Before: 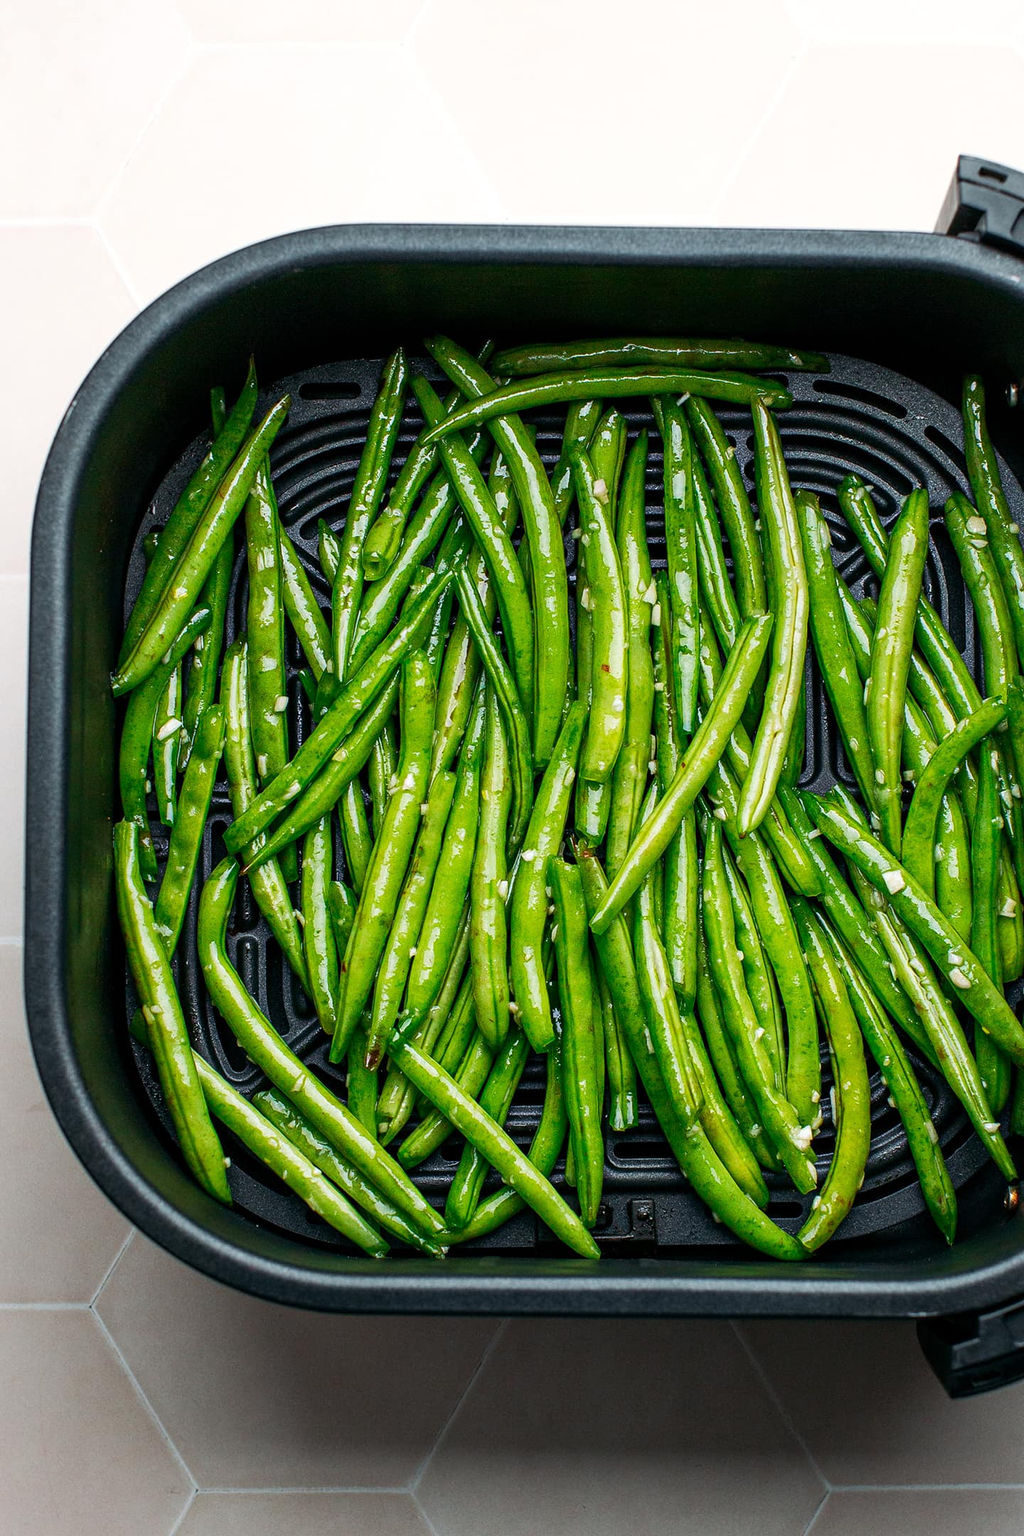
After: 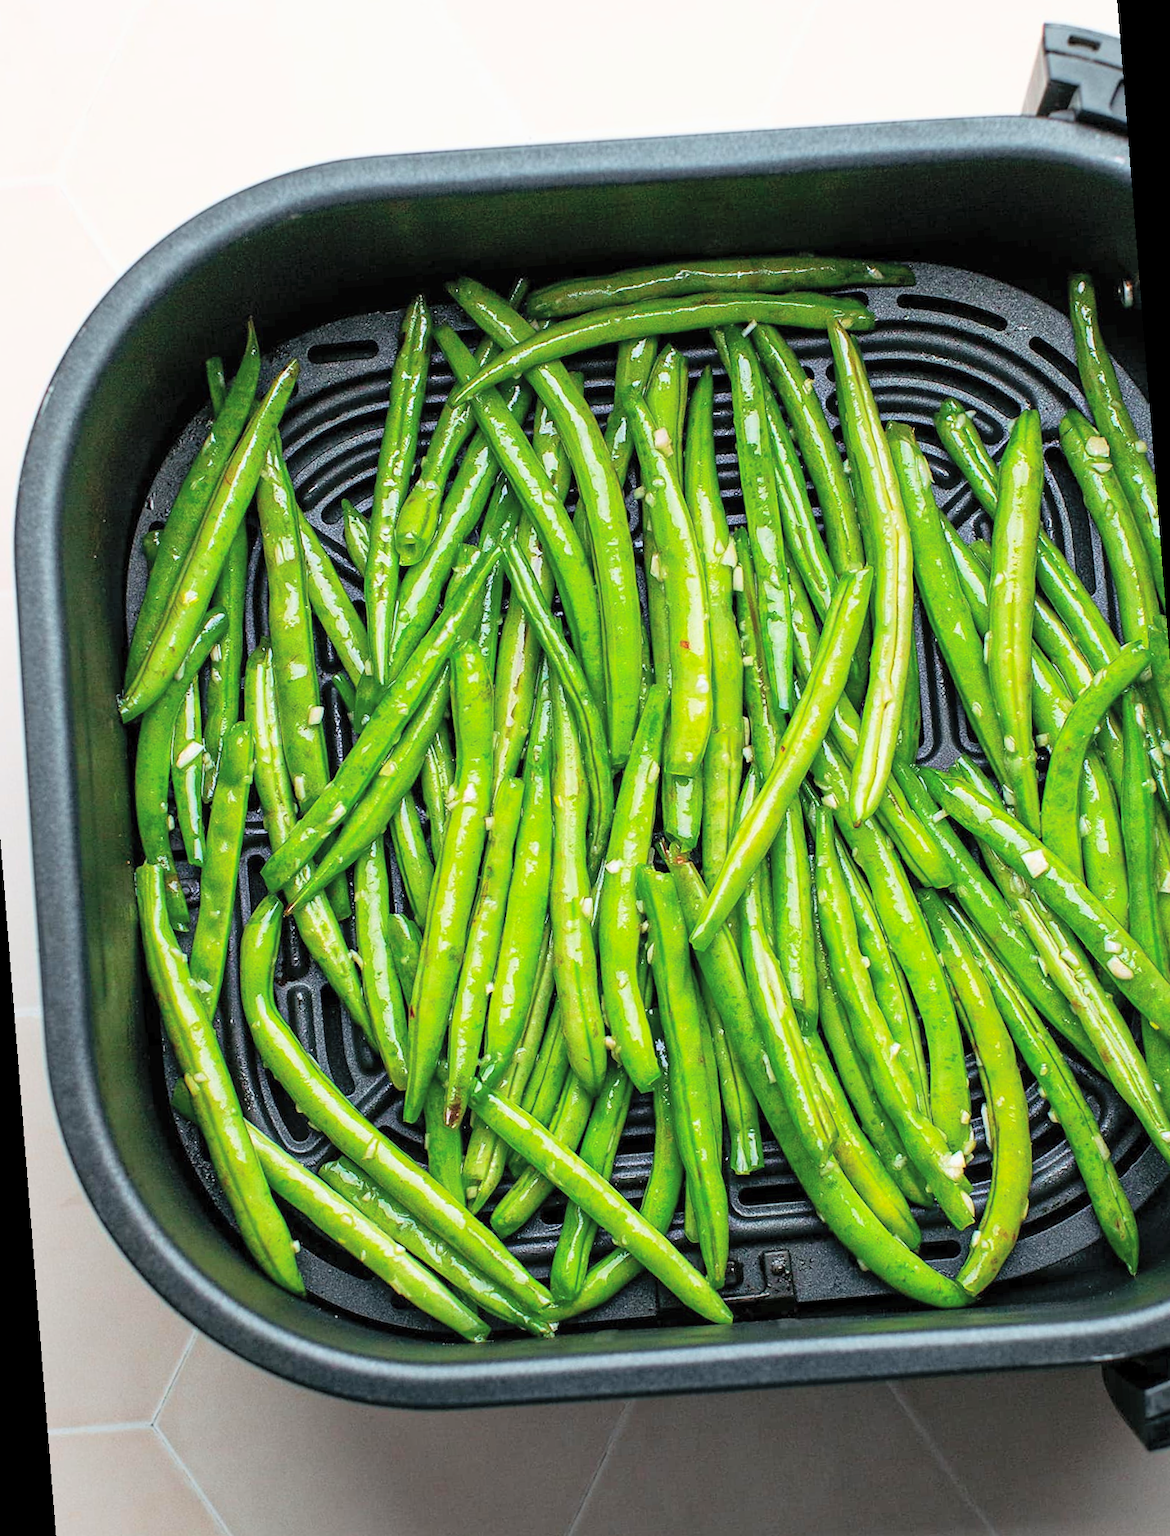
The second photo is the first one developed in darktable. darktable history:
rotate and perspective: rotation -4.57°, crop left 0.054, crop right 0.944, crop top 0.087, crop bottom 0.914
global tonemap: drago (0.7, 100)
exposure: exposure 0.559 EV, compensate highlight preservation false
